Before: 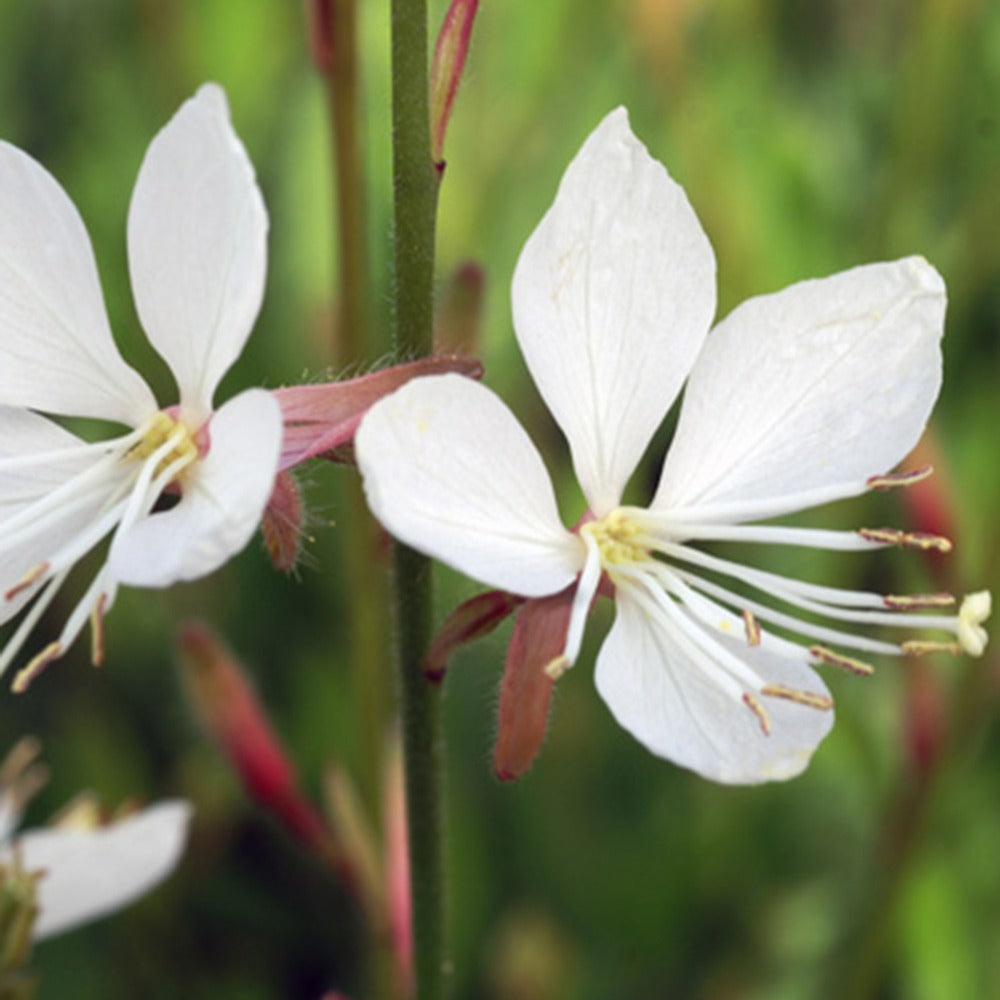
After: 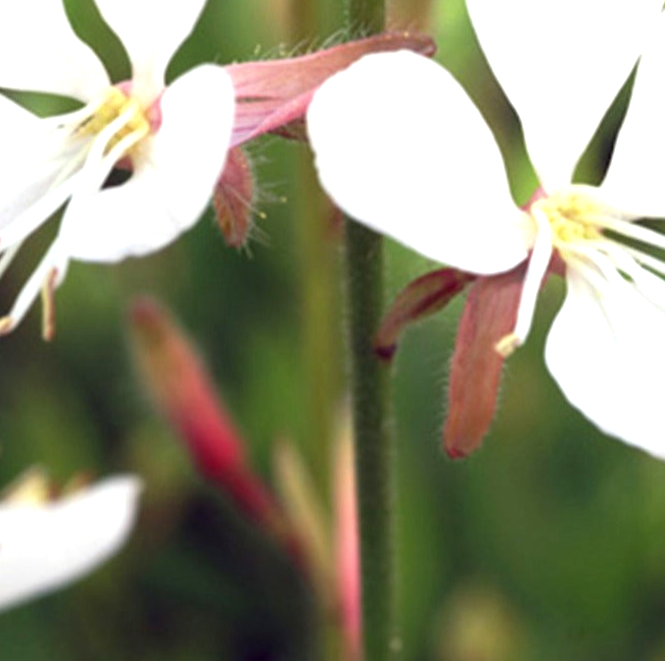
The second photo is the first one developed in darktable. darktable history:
rotate and perspective: rotation -0.45°, automatic cropping original format, crop left 0.008, crop right 0.992, crop top 0.012, crop bottom 0.988
exposure: exposure 0.74 EV, compensate highlight preservation false
crop and rotate: angle -0.82°, left 3.85%, top 31.828%, right 27.992%
